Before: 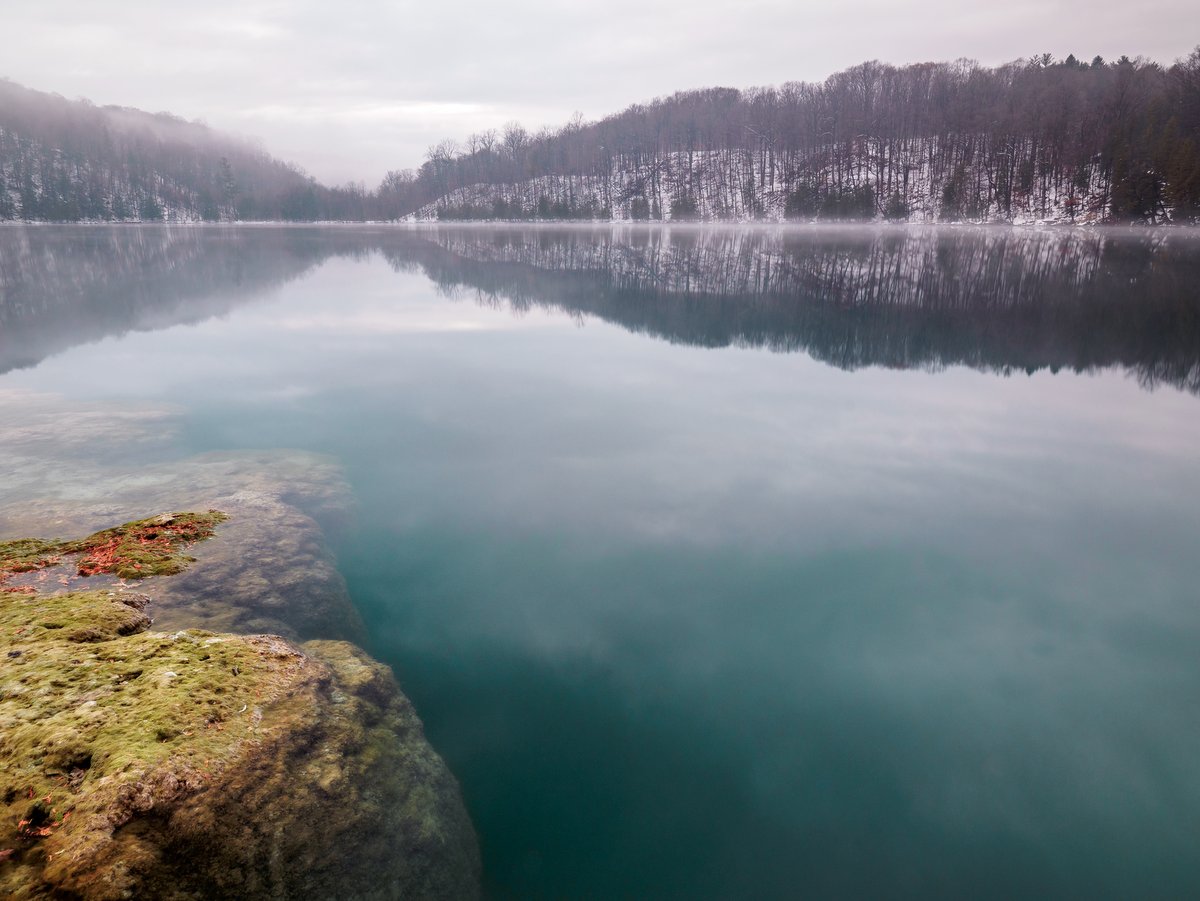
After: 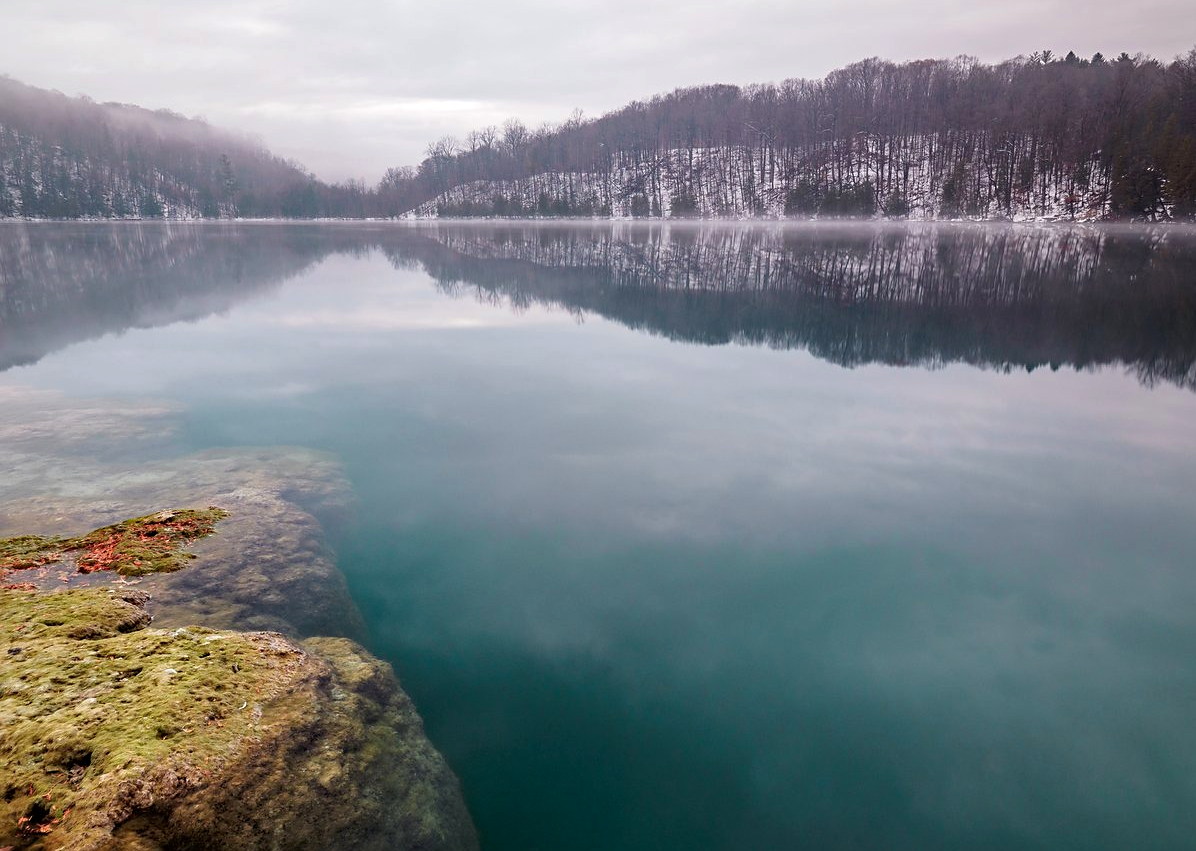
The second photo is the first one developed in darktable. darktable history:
haze removal: compatibility mode true, adaptive false
crop: top 0.406%, right 0.256%, bottom 5.047%
sharpen: radius 1.817, amount 0.409, threshold 1.52
